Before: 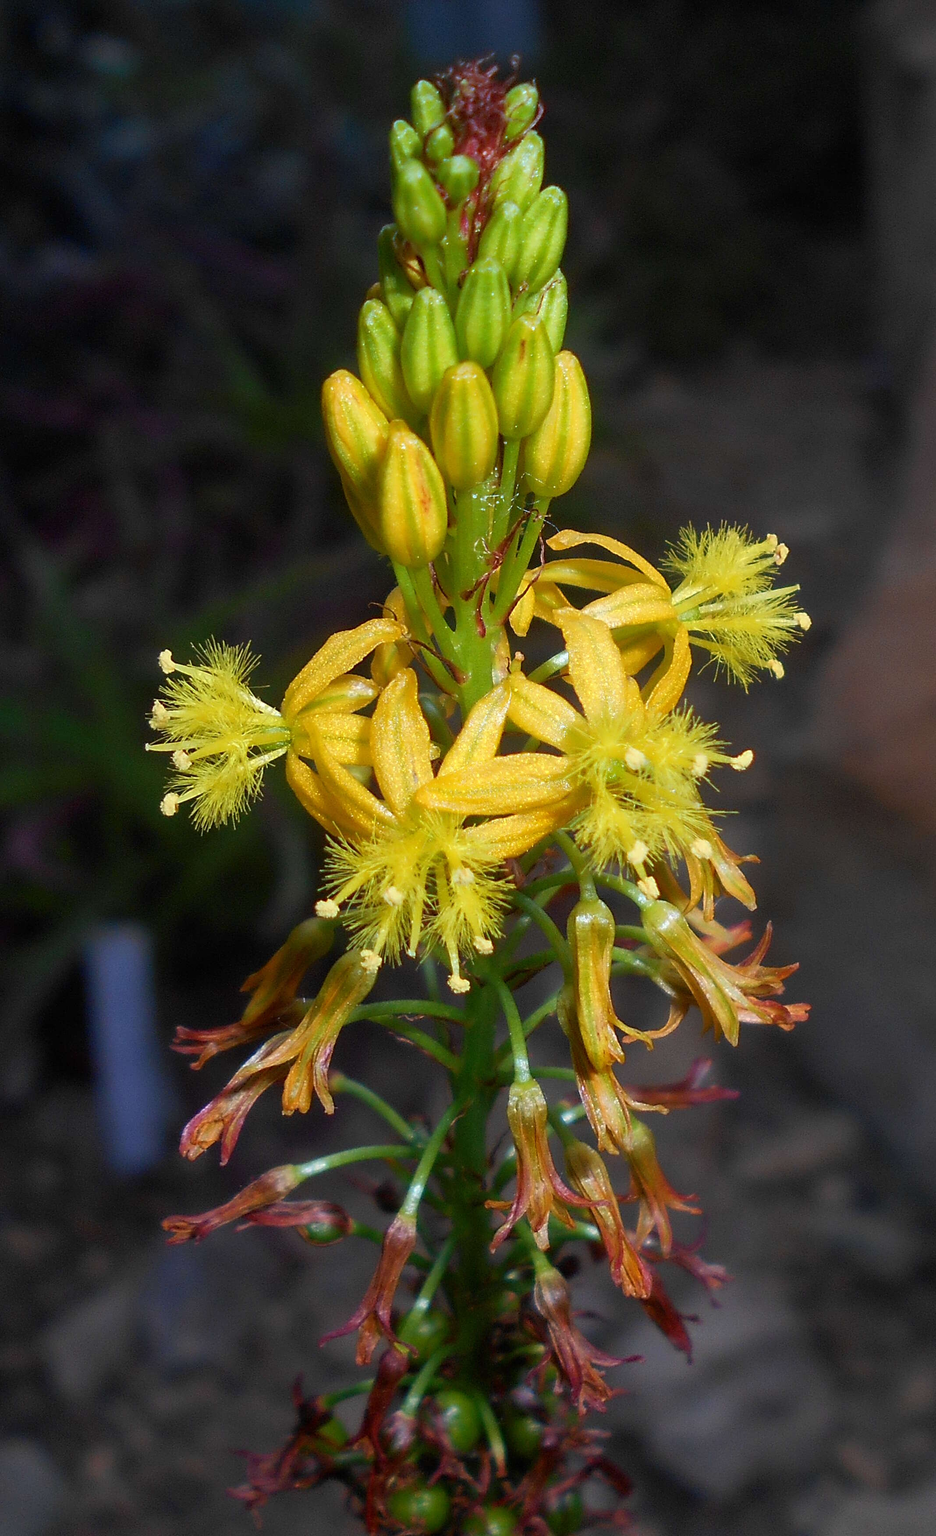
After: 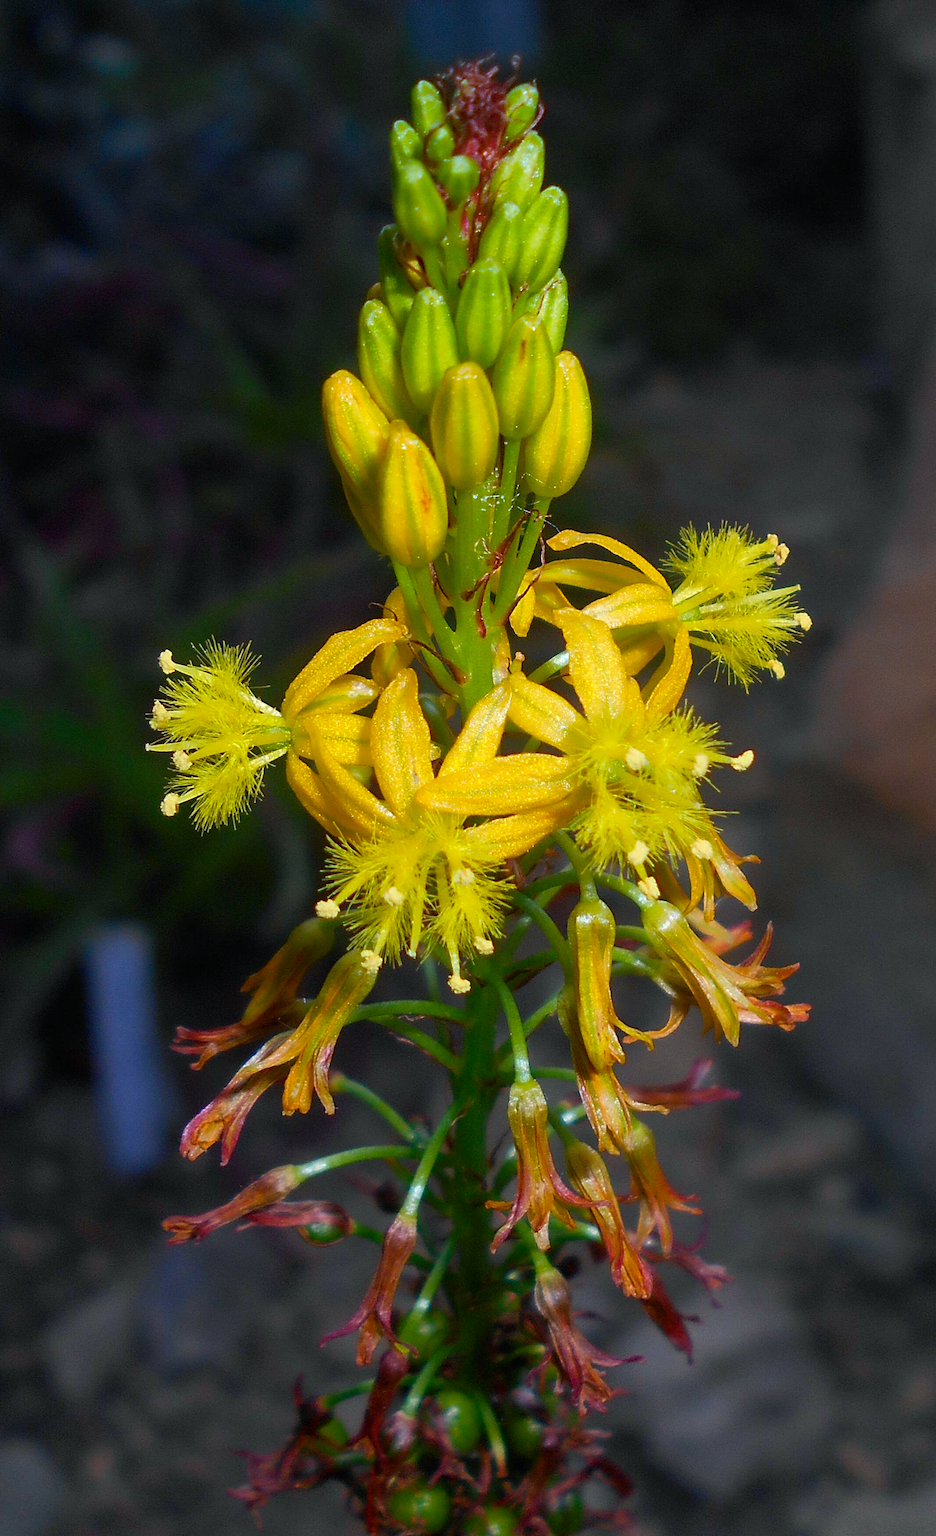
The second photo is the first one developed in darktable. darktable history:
color balance rgb: shadows lift › chroma 2.012%, shadows lift › hue 220.85°, perceptual saturation grading › global saturation 19.411%
